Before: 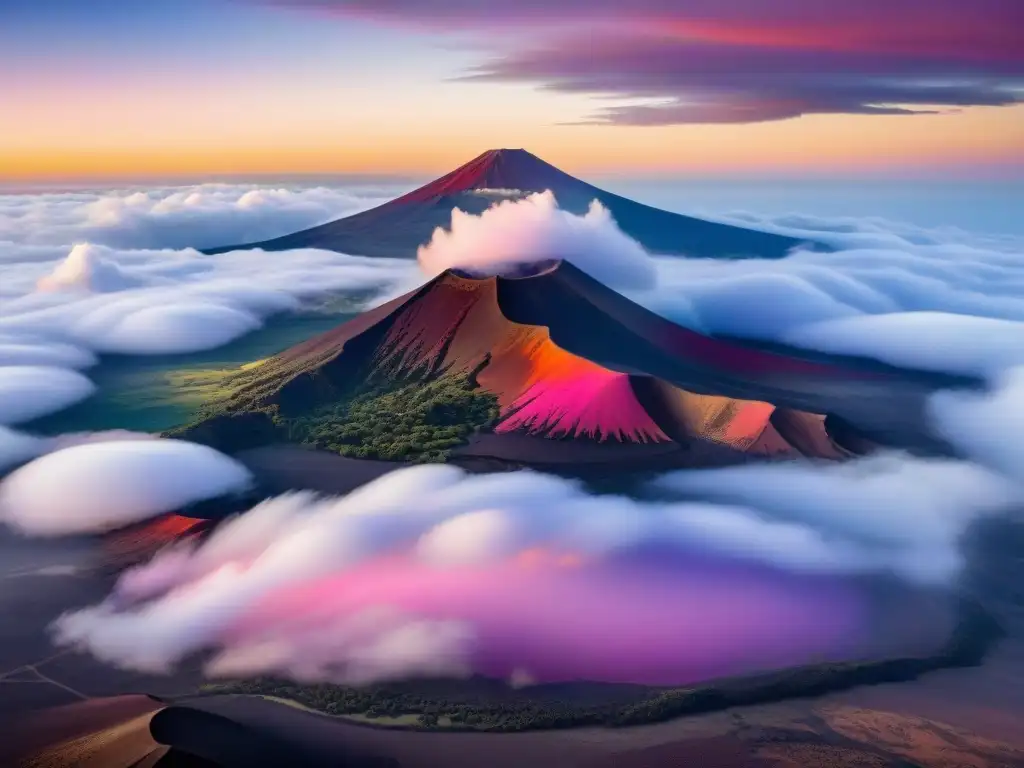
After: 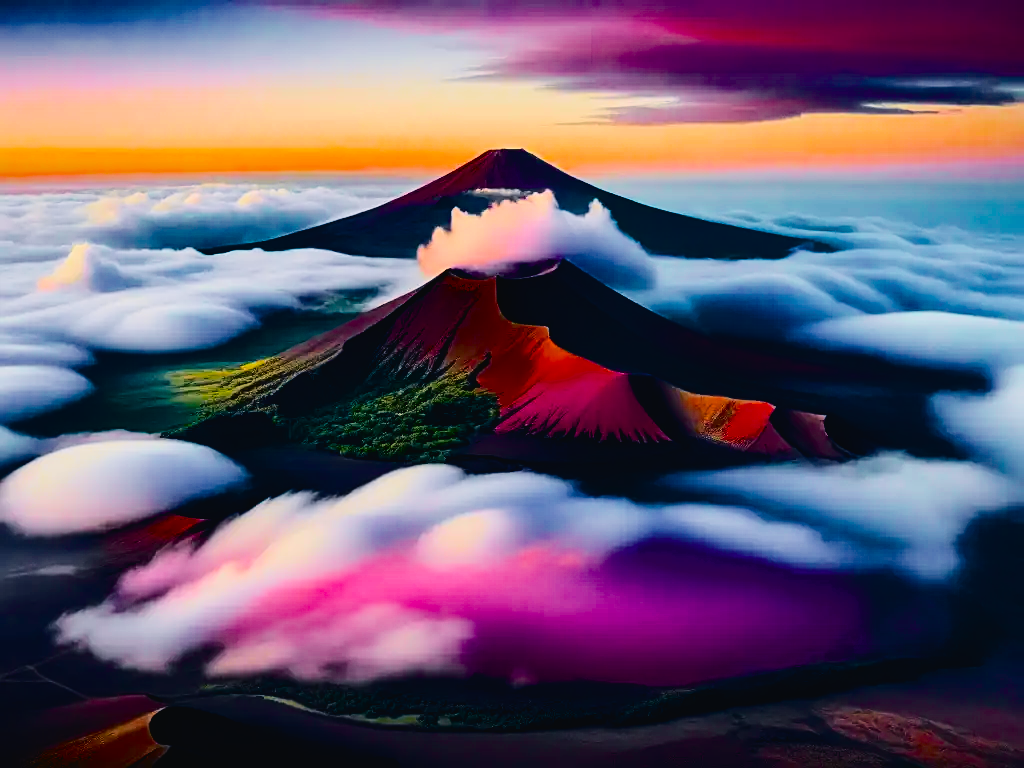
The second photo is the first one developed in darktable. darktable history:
filmic rgb: black relative exposure -8.03 EV, white relative exposure 4.05 EV, threshold 5.98 EV, hardness 4.2, enable highlight reconstruction true
tone curve: curves: ch0 [(0, 0.023) (0.132, 0.075) (0.251, 0.186) (0.441, 0.476) (0.662, 0.757) (0.849, 0.927) (1, 0.99)]; ch1 [(0, 0) (0.447, 0.411) (0.483, 0.469) (0.498, 0.496) (0.518, 0.514) (0.561, 0.59) (0.606, 0.659) (0.657, 0.725) (0.869, 0.916) (1, 1)]; ch2 [(0, 0) (0.307, 0.315) (0.425, 0.438) (0.483, 0.477) (0.503, 0.503) (0.526, 0.553) (0.552, 0.601) (0.615, 0.669) (0.703, 0.797) (0.985, 0.966)], color space Lab, independent channels, preserve colors none
sharpen: on, module defaults
color balance rgb: shadows lift › luminance -9.172%, power › luminance -7.754%, power › chroma 1.094%, power › hue 217.44°, highlights gain › chroma 3.1%, highlights gain › hue 77.18°, perceptual saturation grading › global saturation 35.311%, global vibrance 15.817%, saturation formula JzAzBz (2021)
